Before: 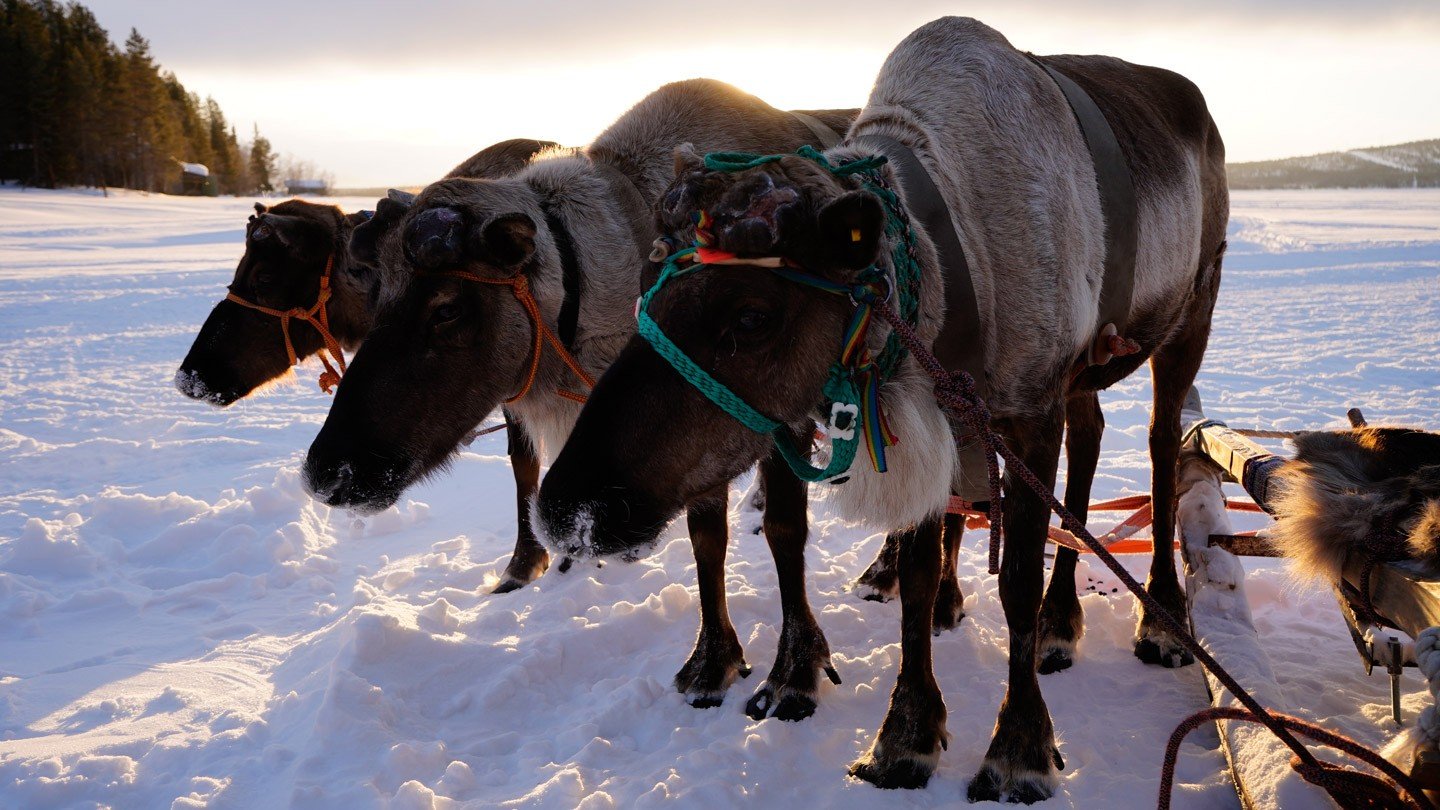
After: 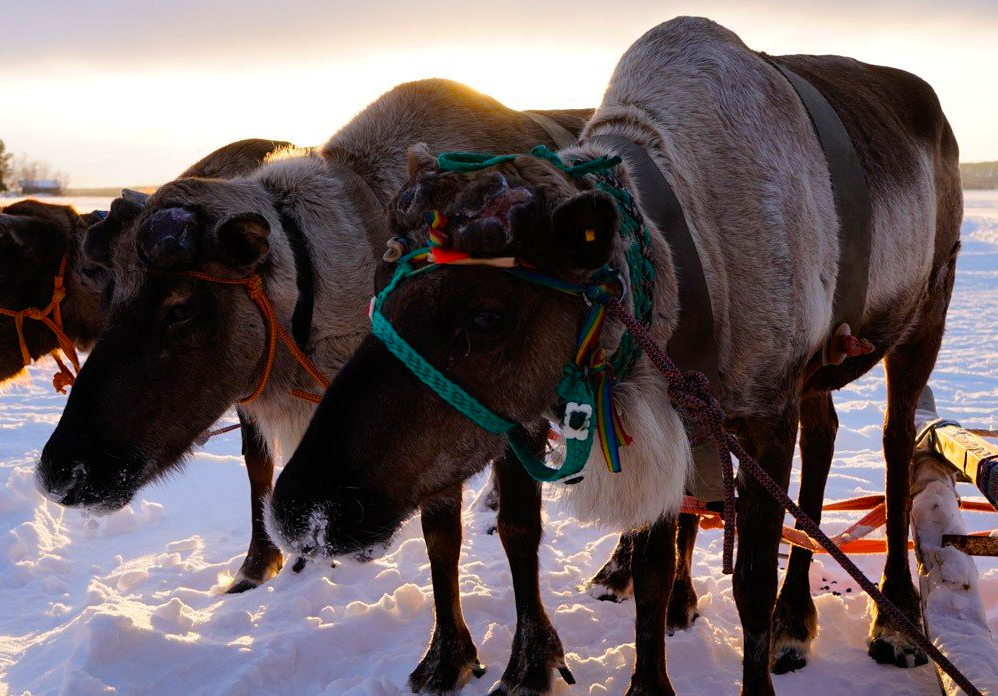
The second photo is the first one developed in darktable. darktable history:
color balance rgb: perceptual saturation grading › global saturation 30%, global vibrance 20%
crop: left 18.479%, right 12.2%, bottom 13.971%
